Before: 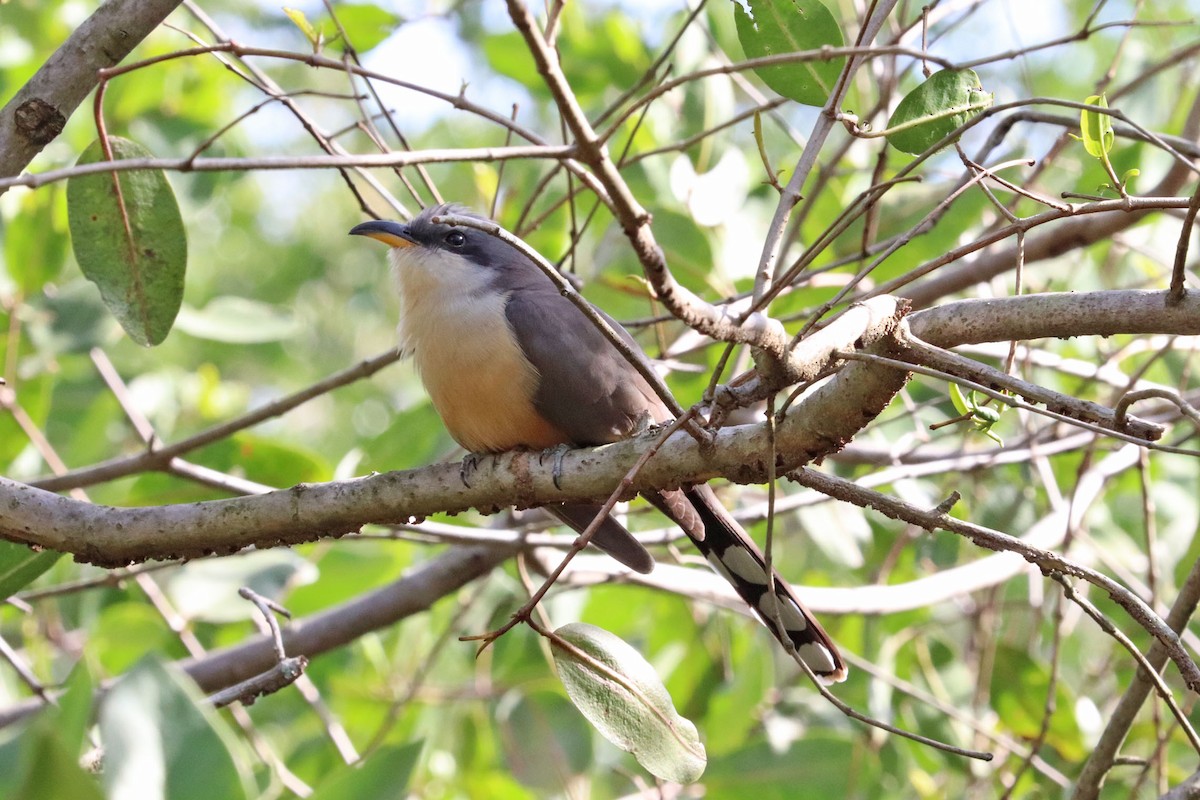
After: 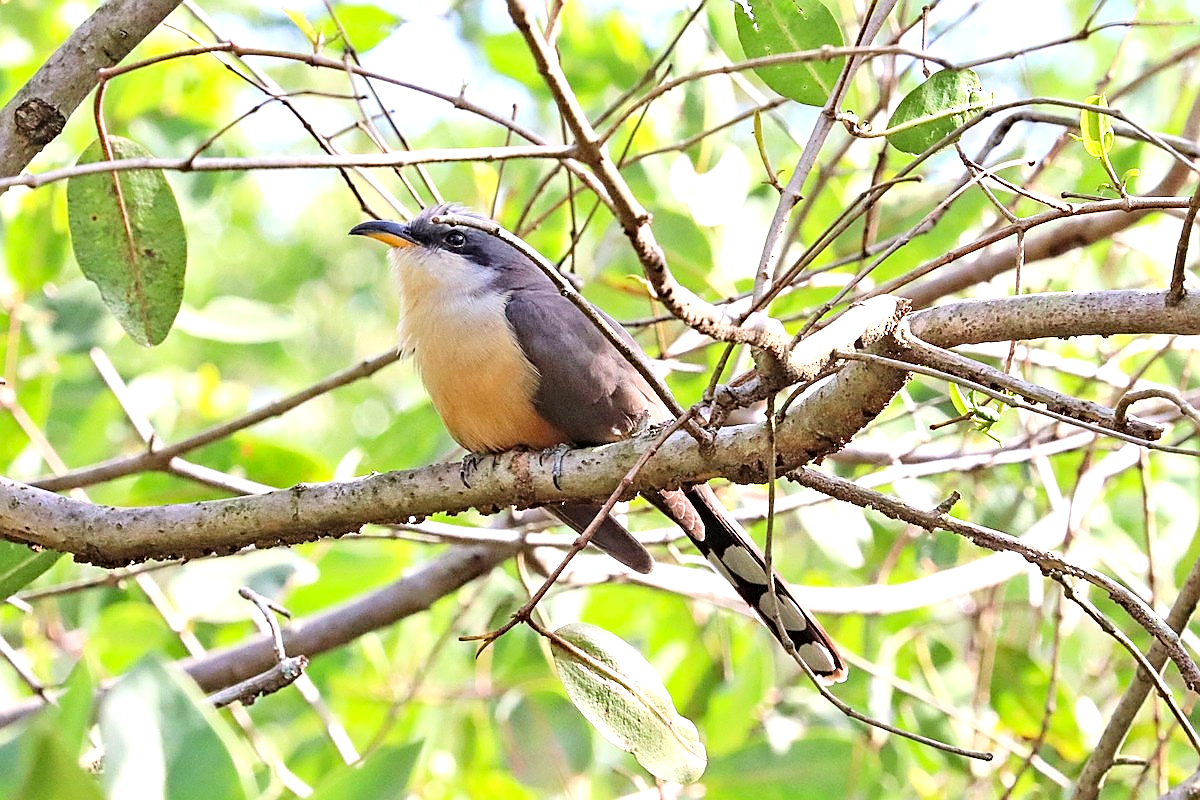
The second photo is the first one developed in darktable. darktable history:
exposure: exposure 0.6 EV, compensate highlight preservation false
haze removal: compatibility mode true, adaptive false
tone curve: curves: ch0 [(0, 0) (0.004, 0.001) (0.133, 0.112) (0.325, 0.362) (0.832, 0.893) (1, 1)], color space Lab, linked channels, preserve colors none
sharpen: radius 1.4, amount 1.25, threshold 0.7
